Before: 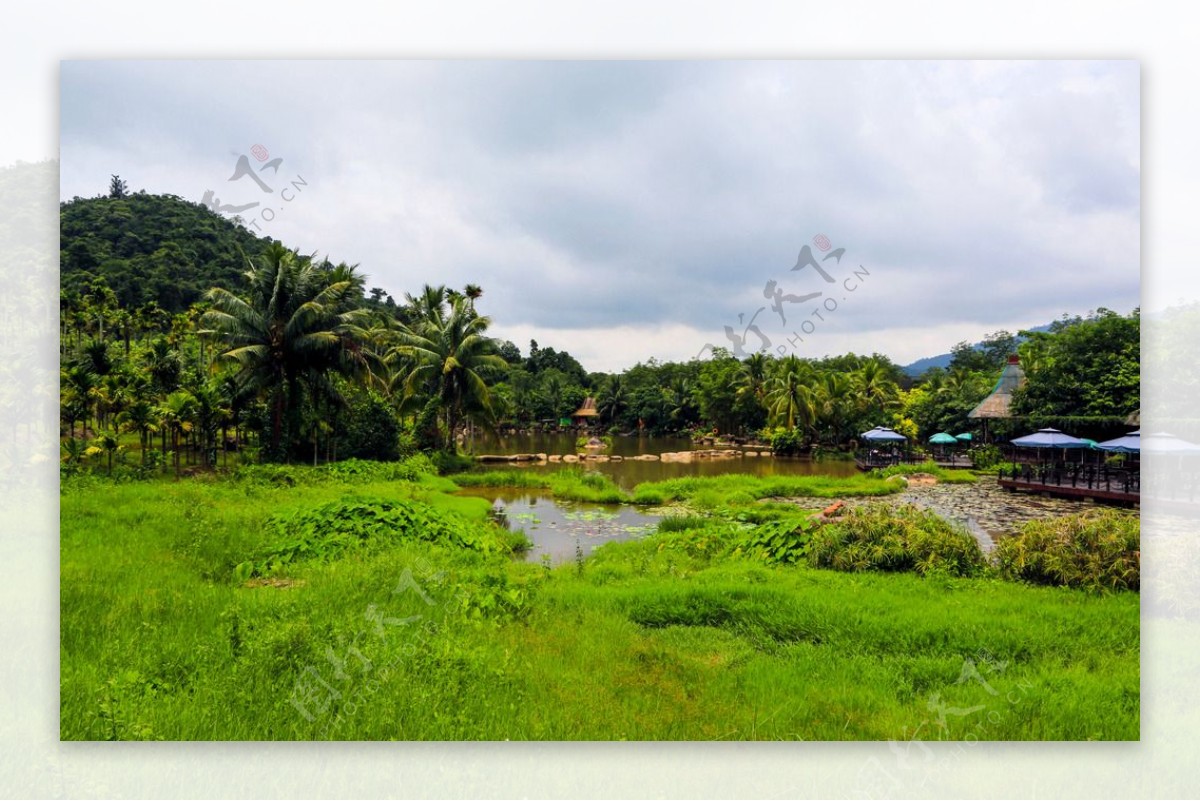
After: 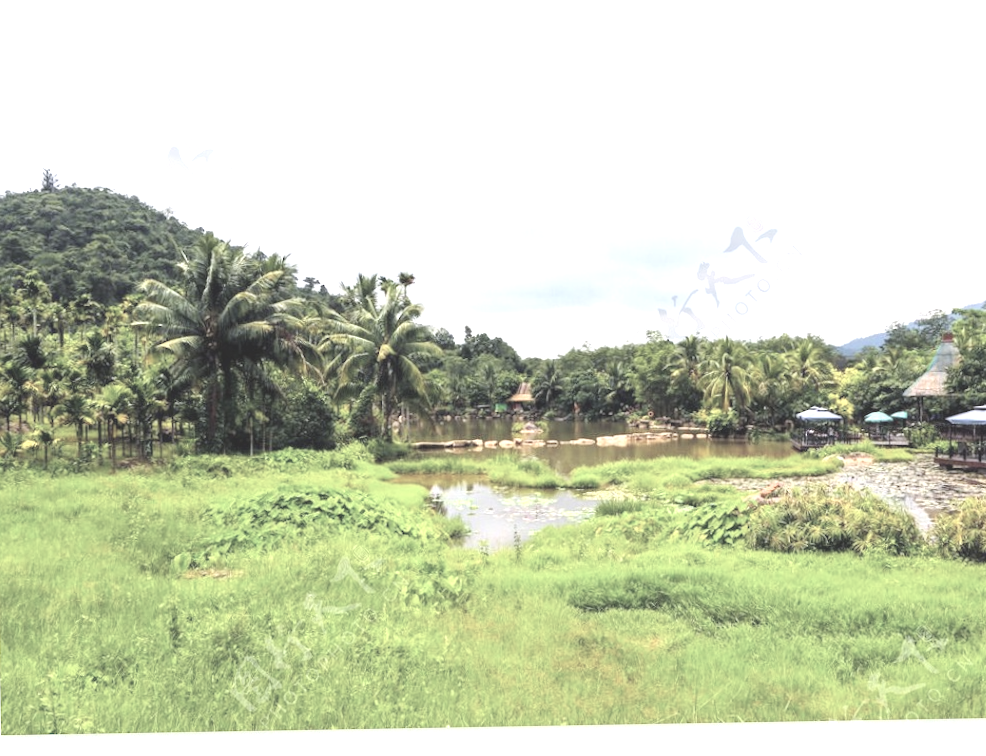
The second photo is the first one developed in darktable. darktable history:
exposure: black level correction 0, exposure 1.1 EV, compensate highlight preservation false
color balance: lift [1.007, 1, 1, 1], gamma [1.097, 1, 1, 1]
white balance: red 1.004, blue 1.024
contrast brightness saturation: brightness 0.18, saturation -0.5
crop and rotate: angle 1°, left 4.281%, top 0.642%, right 11.383%, bottom 2.486%
